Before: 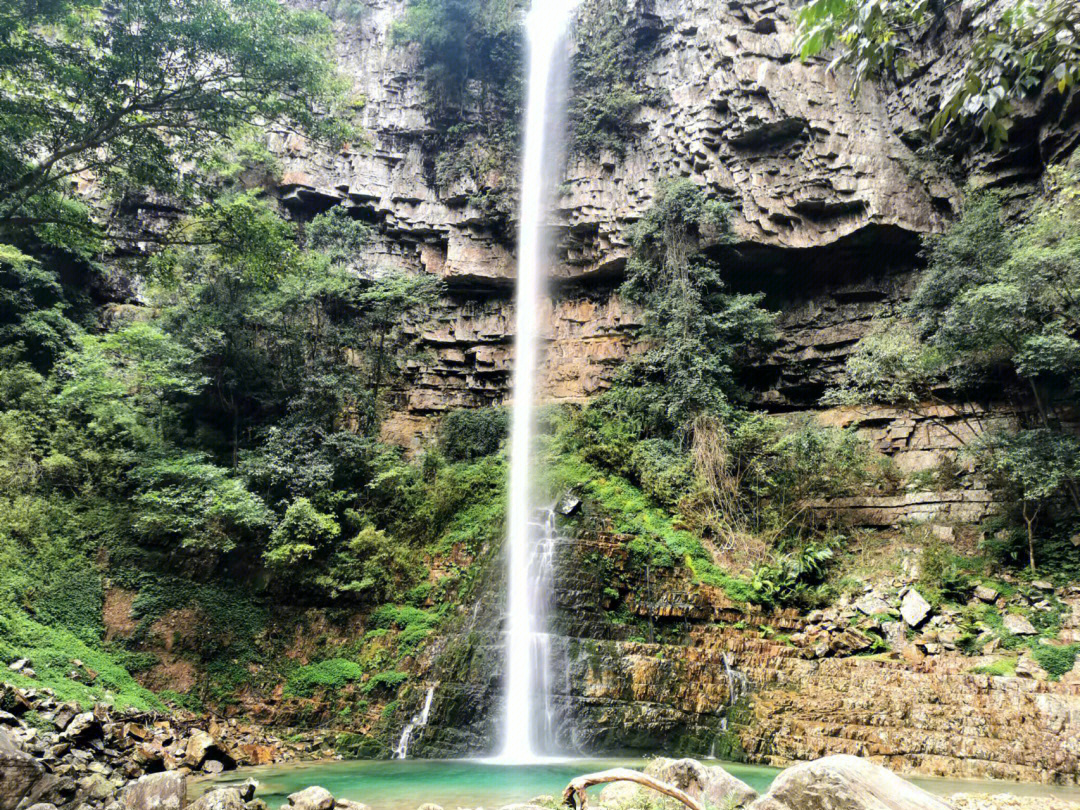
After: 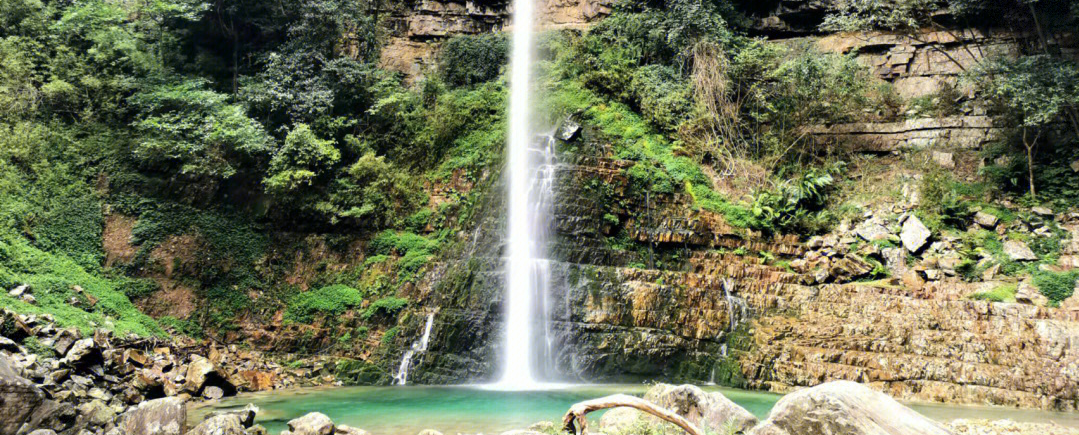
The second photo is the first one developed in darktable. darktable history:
crop and rotate: top 46.237%
vignetting: fall-off start 100%, brightness -0.406, saturation -0.3, width/height ratio 1.324, dithering 8-bit output, unbound false
